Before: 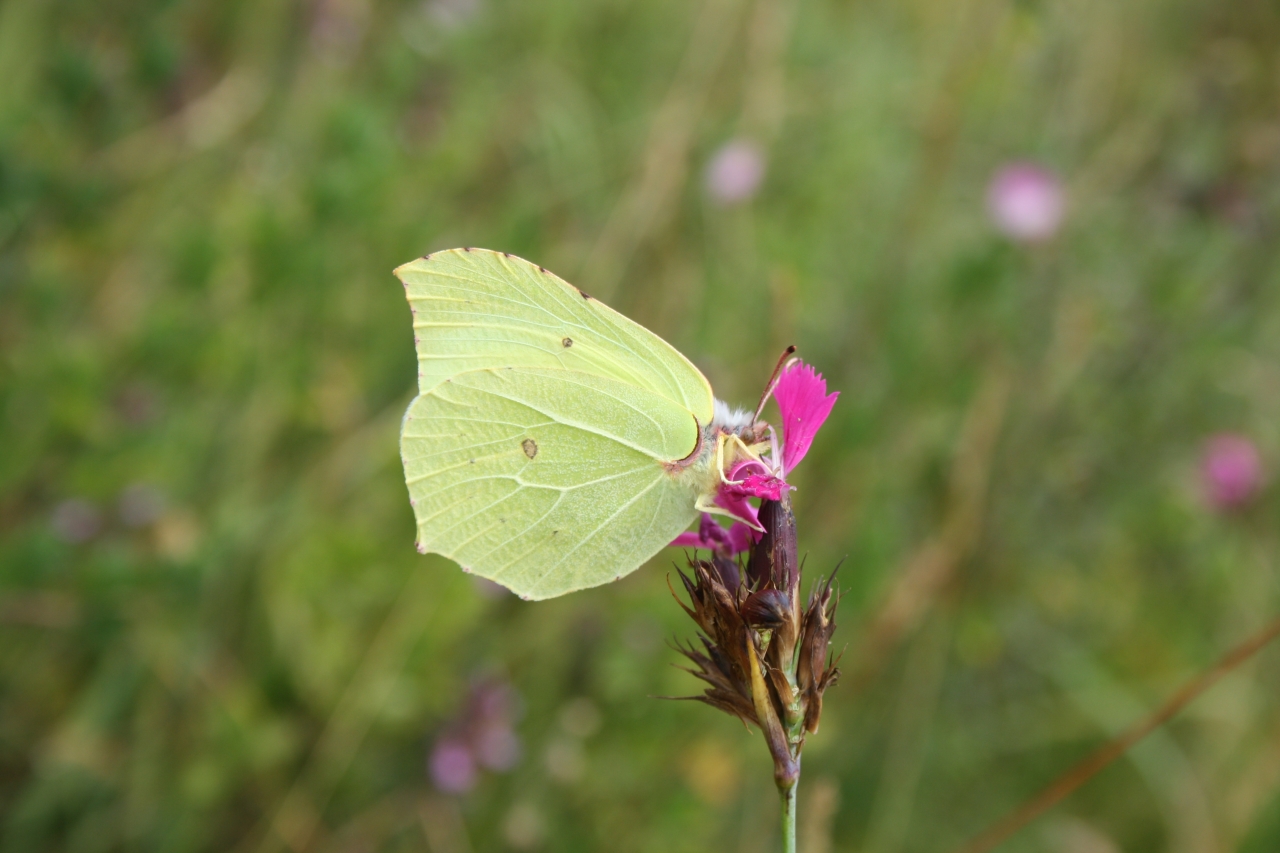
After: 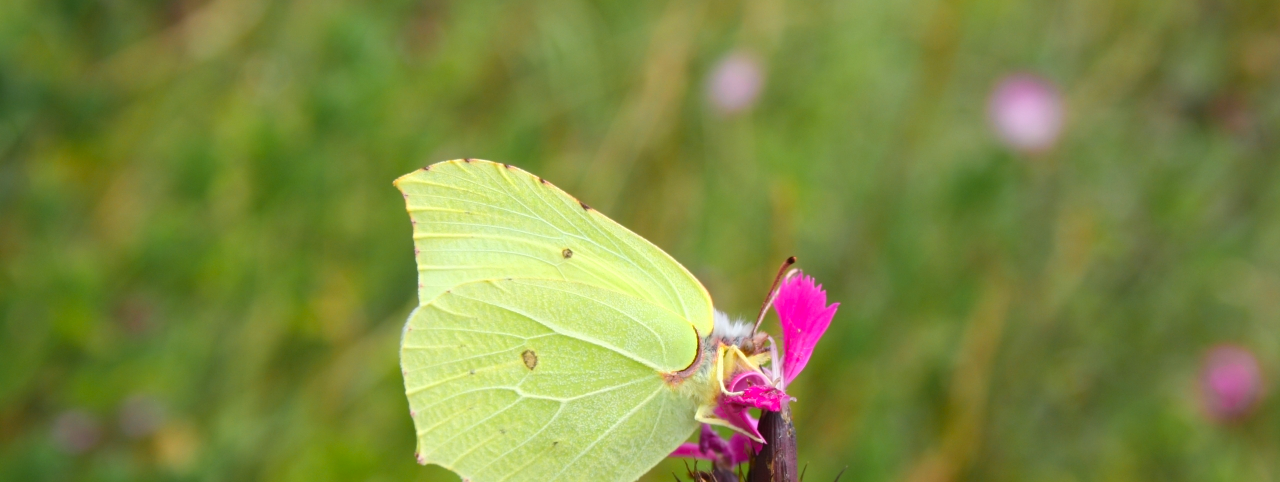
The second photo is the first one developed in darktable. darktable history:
color zones: curves: ch0 [(0.224, 0.526) (0.75, 0.5)]; ch1 [(0.055, 0.526) (0.224, 0.761) (0.377, 0.526) (0.75, 0.5)]
crop and rotate: top 10.586%, bottom 32.88%
